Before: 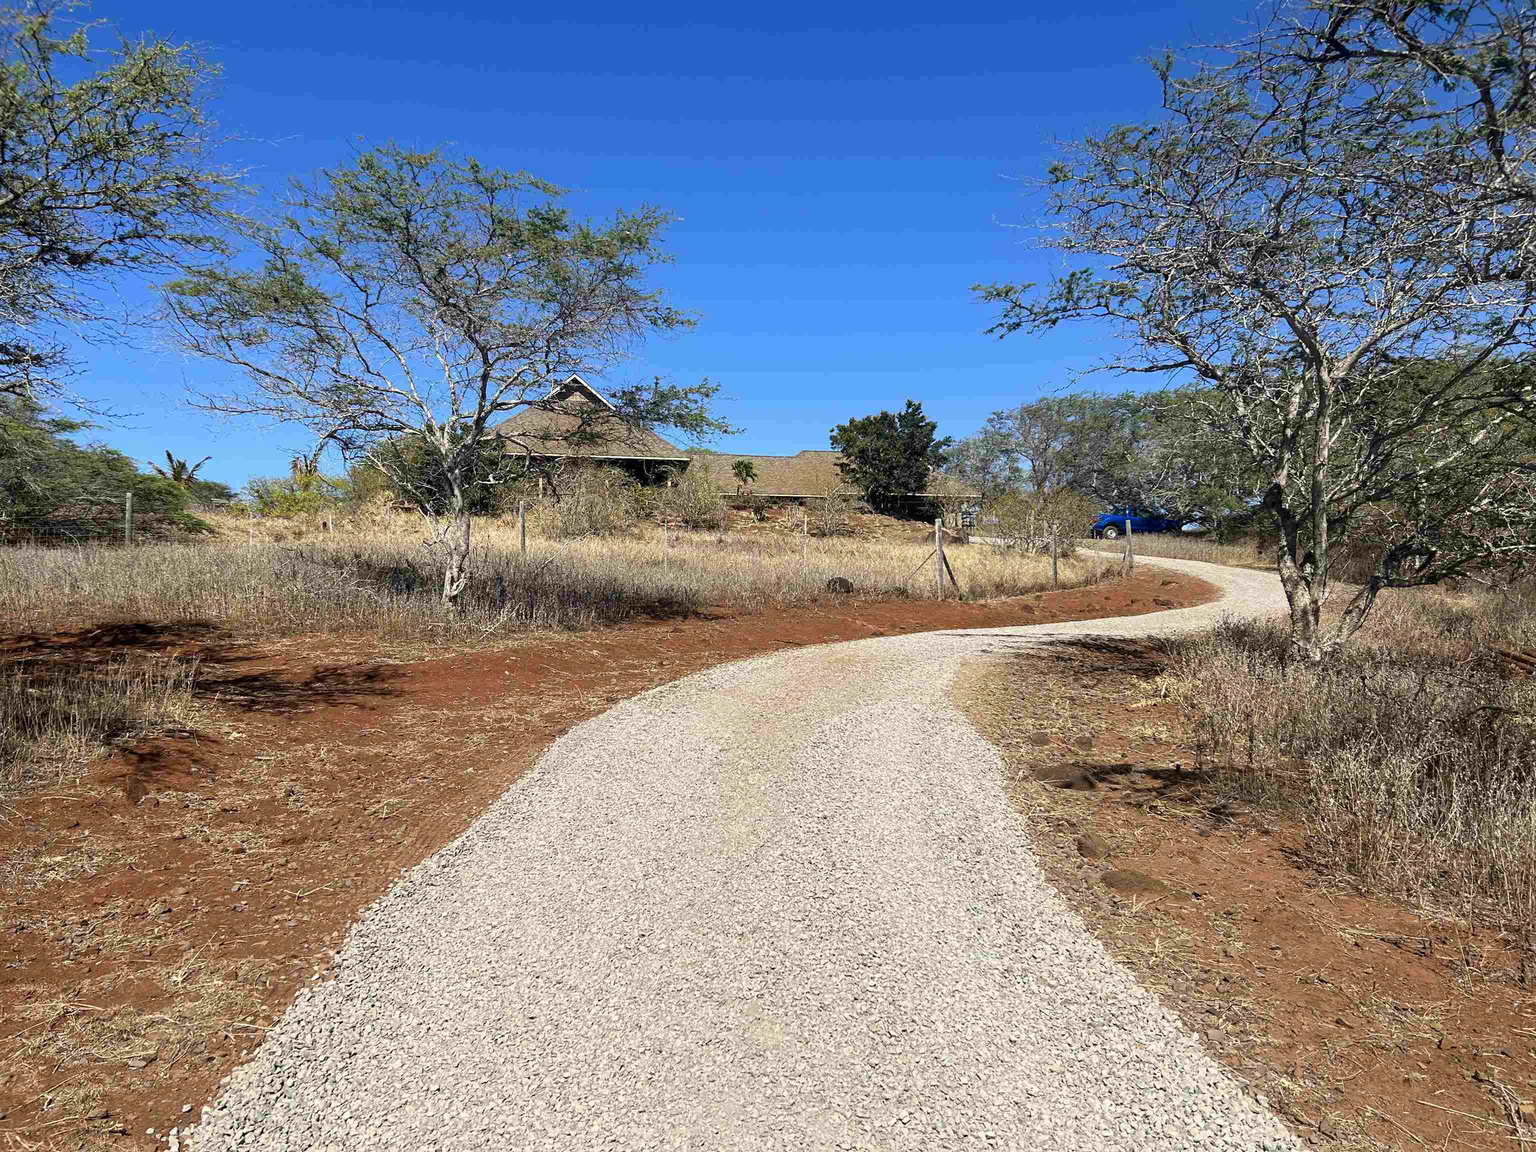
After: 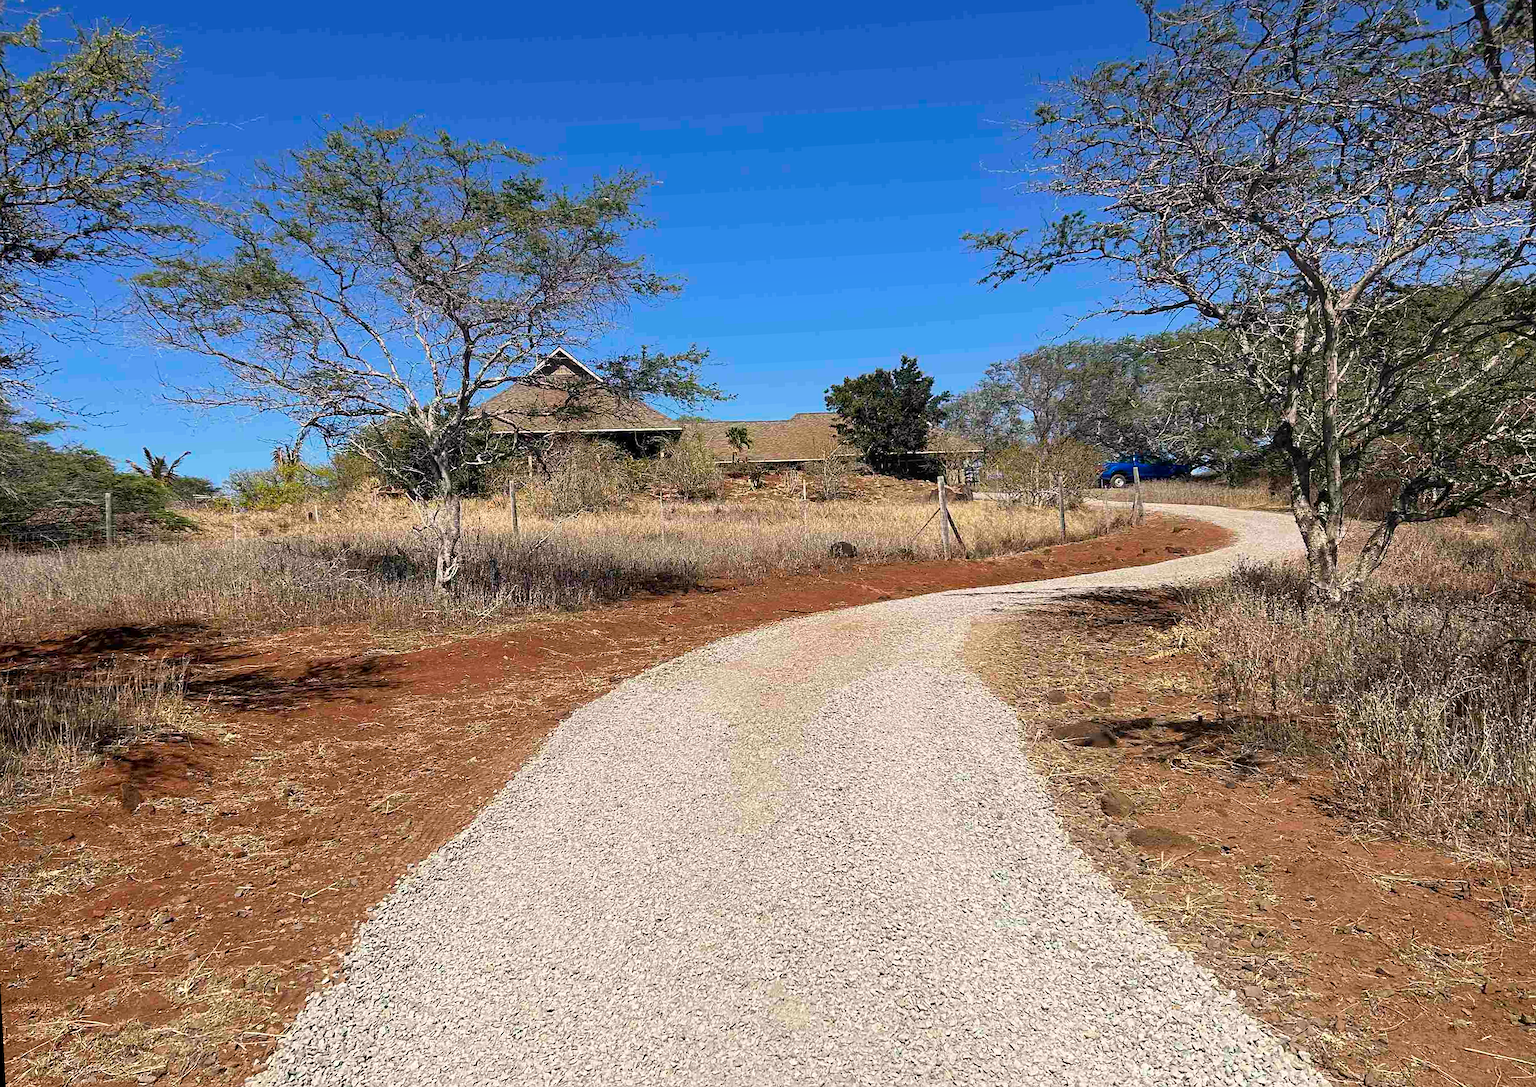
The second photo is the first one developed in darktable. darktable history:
rotate and perspective: rotation -3°, crop left 0.031, crop right 0.968, crop top 0.07, crop bottom 0.93
graduated density: density 0.38 EV, hardness 21%, rotation -6.11°, saturation 32%
sharpen: radius 1
